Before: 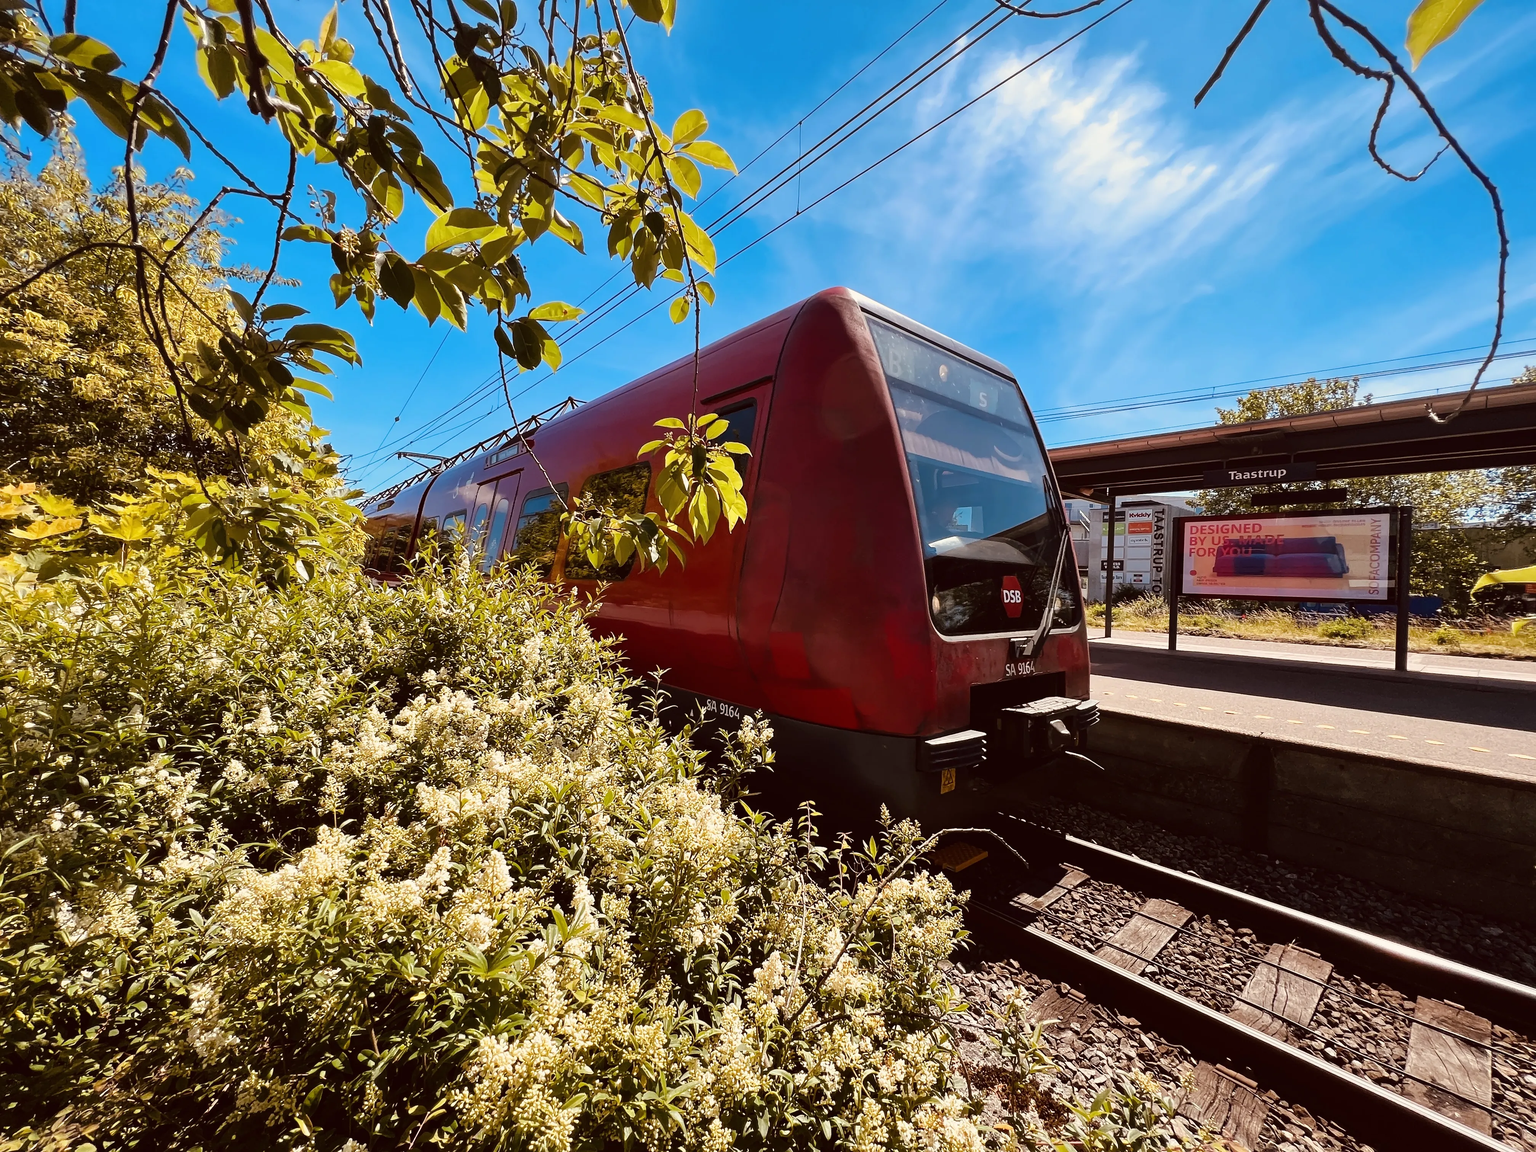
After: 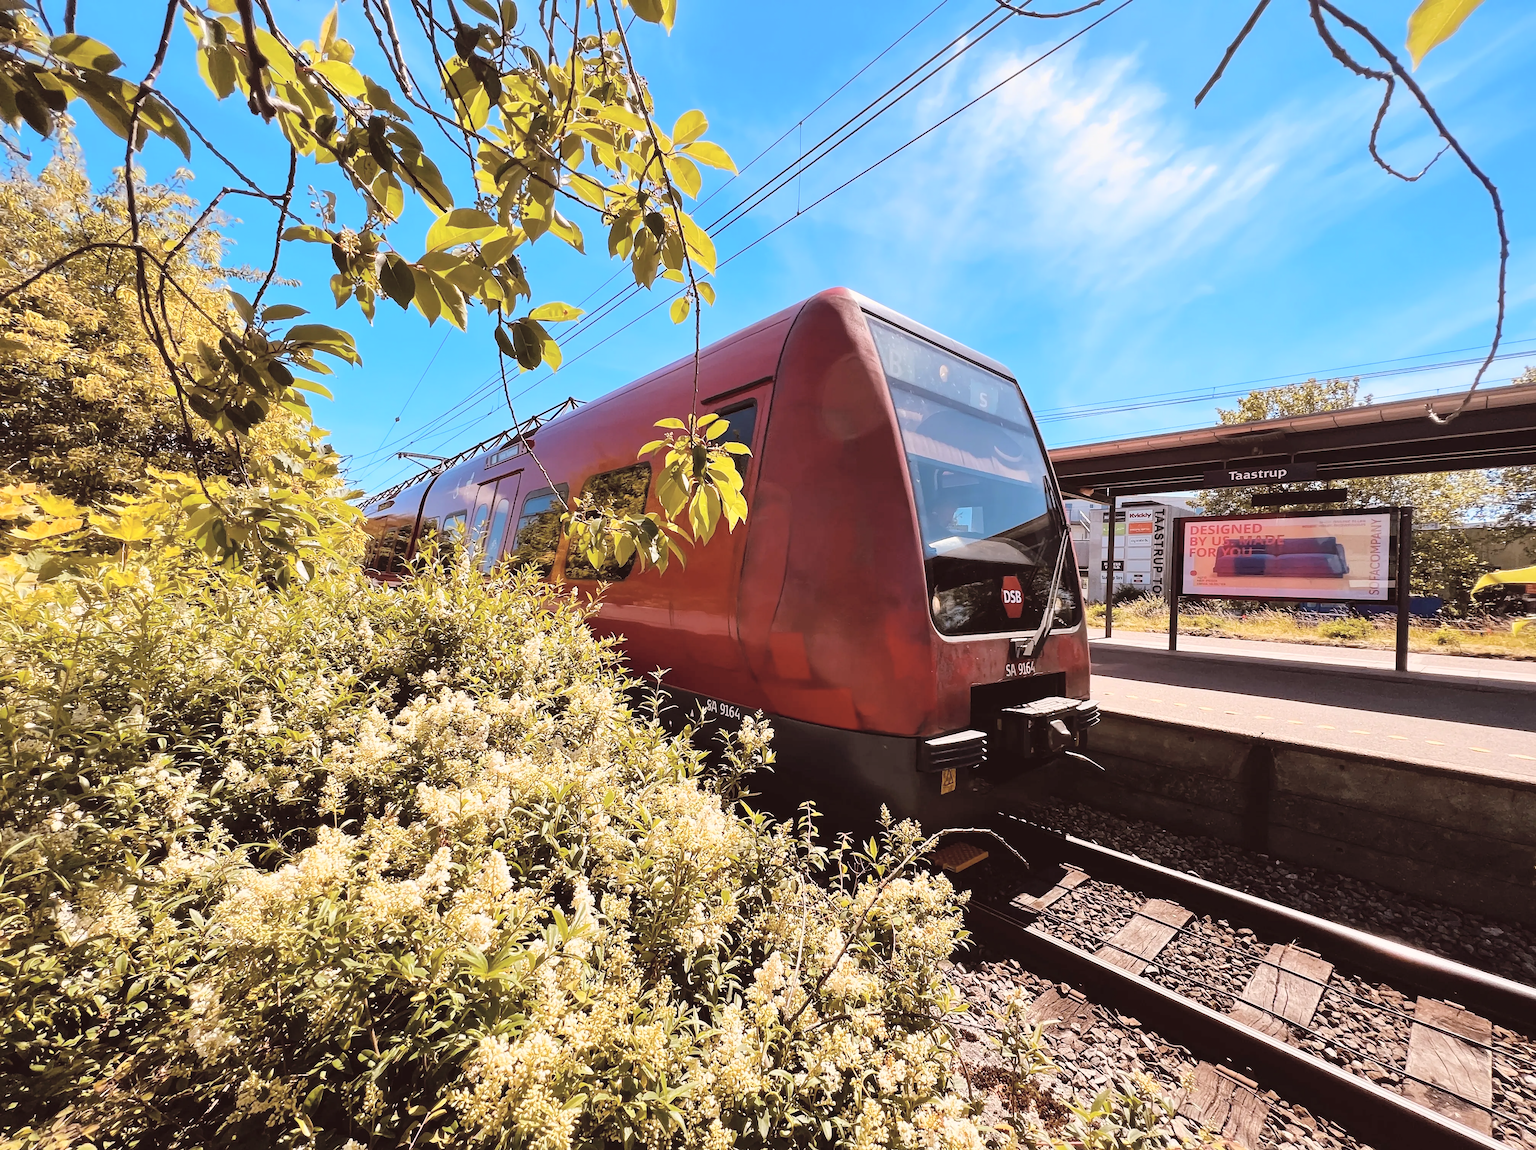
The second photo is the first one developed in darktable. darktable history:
crop: bottom 0.071%
color calibration: illuminant custom, x 0.348, y 0.366, temperature 4940.58 K
global tonemap: drago (0.7, 100)
